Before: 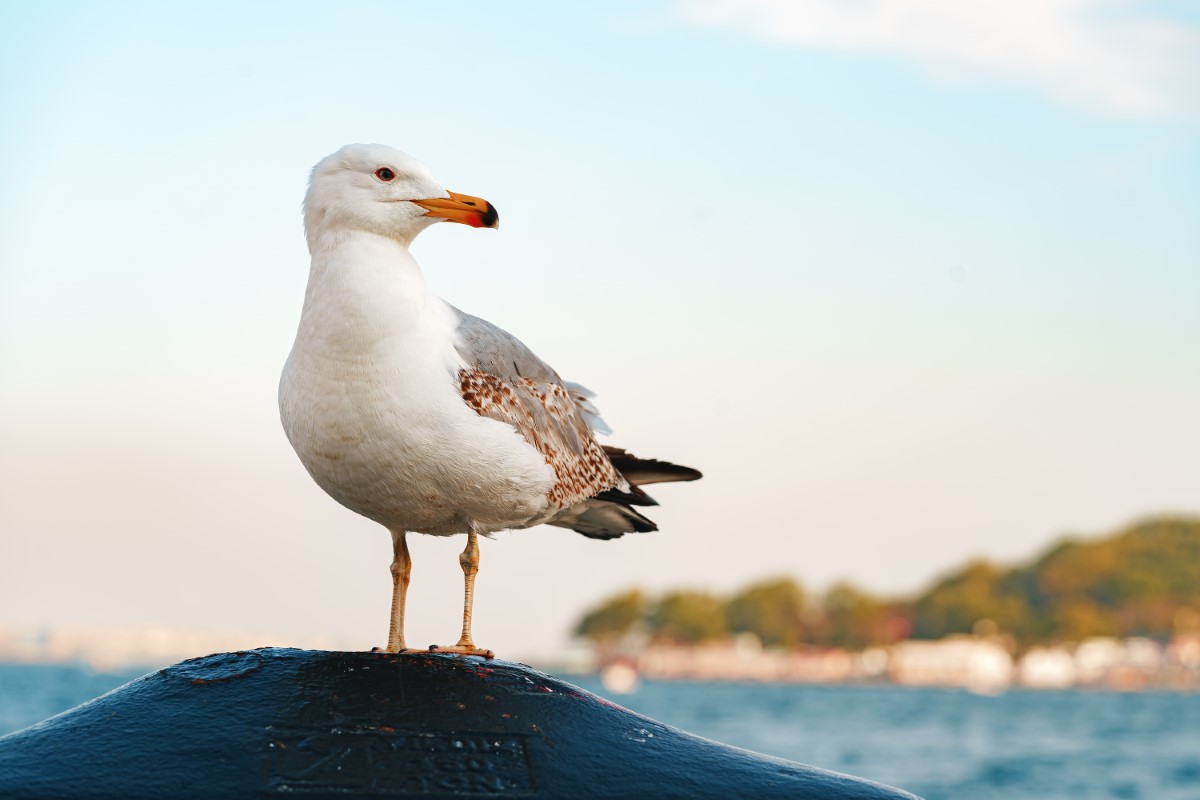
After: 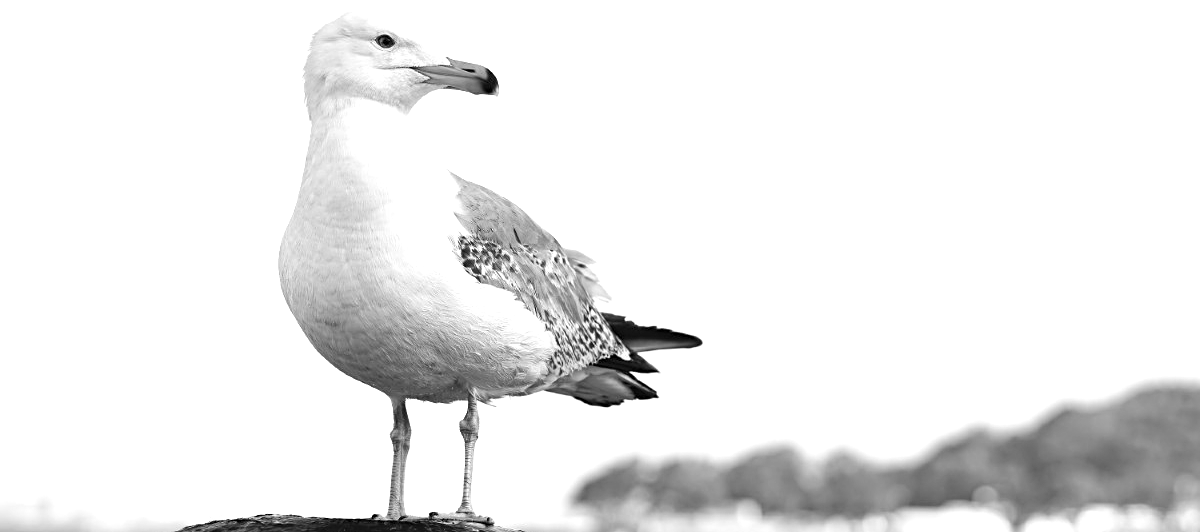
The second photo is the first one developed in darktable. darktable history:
crop: top 16.727%, bottom 16.727%
exposure: black level correction 0.001, exposure 0.5 EV, compensate exposure bias true, compensate highlight preservation false
monochrome: on, module defaults
white balance: red 1.066, blue 1.119
sharpen: radius 2.529, amount 0.323
